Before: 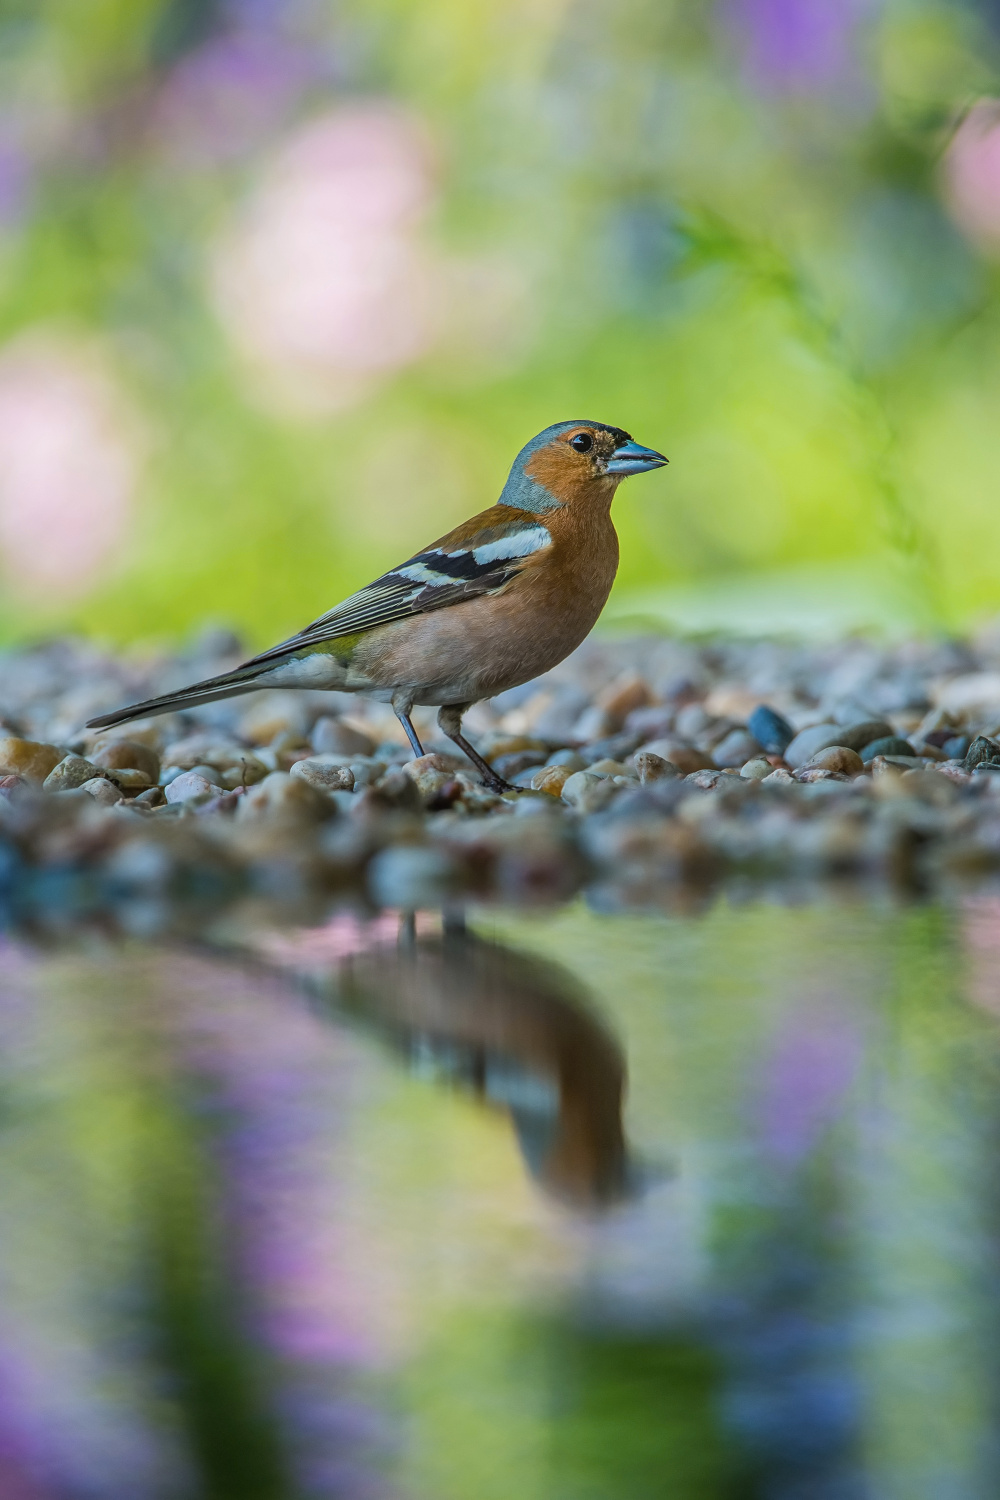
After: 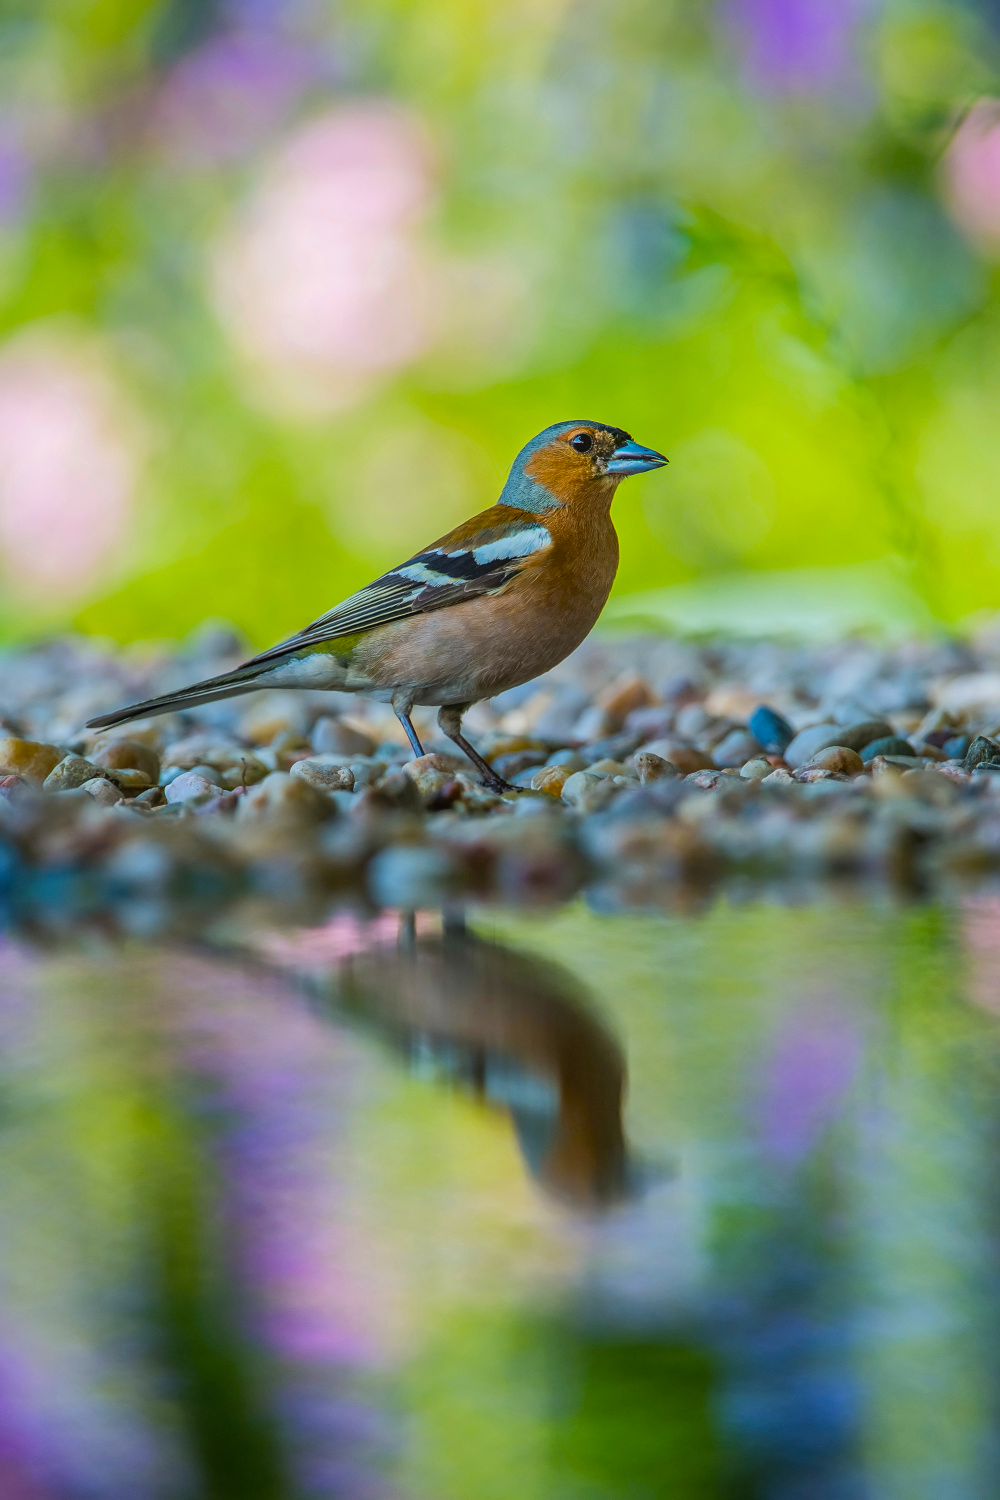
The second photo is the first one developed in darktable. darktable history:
color balance rgb: perceptual saturation grading › global saturation 25.142%, global vibrance 20%
